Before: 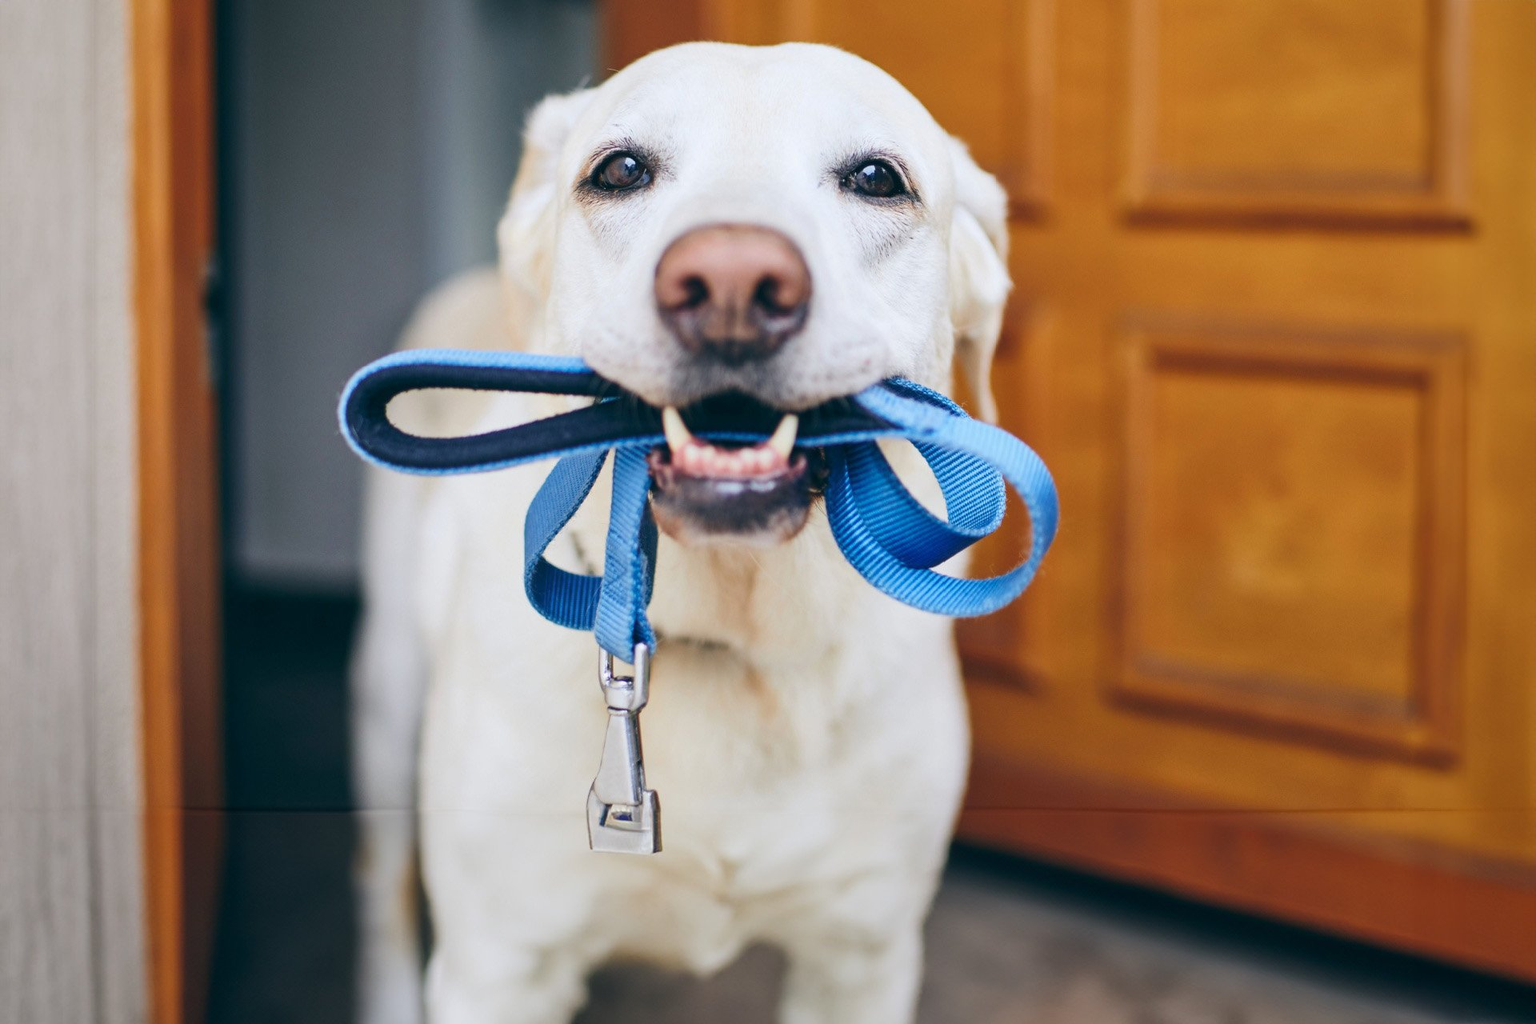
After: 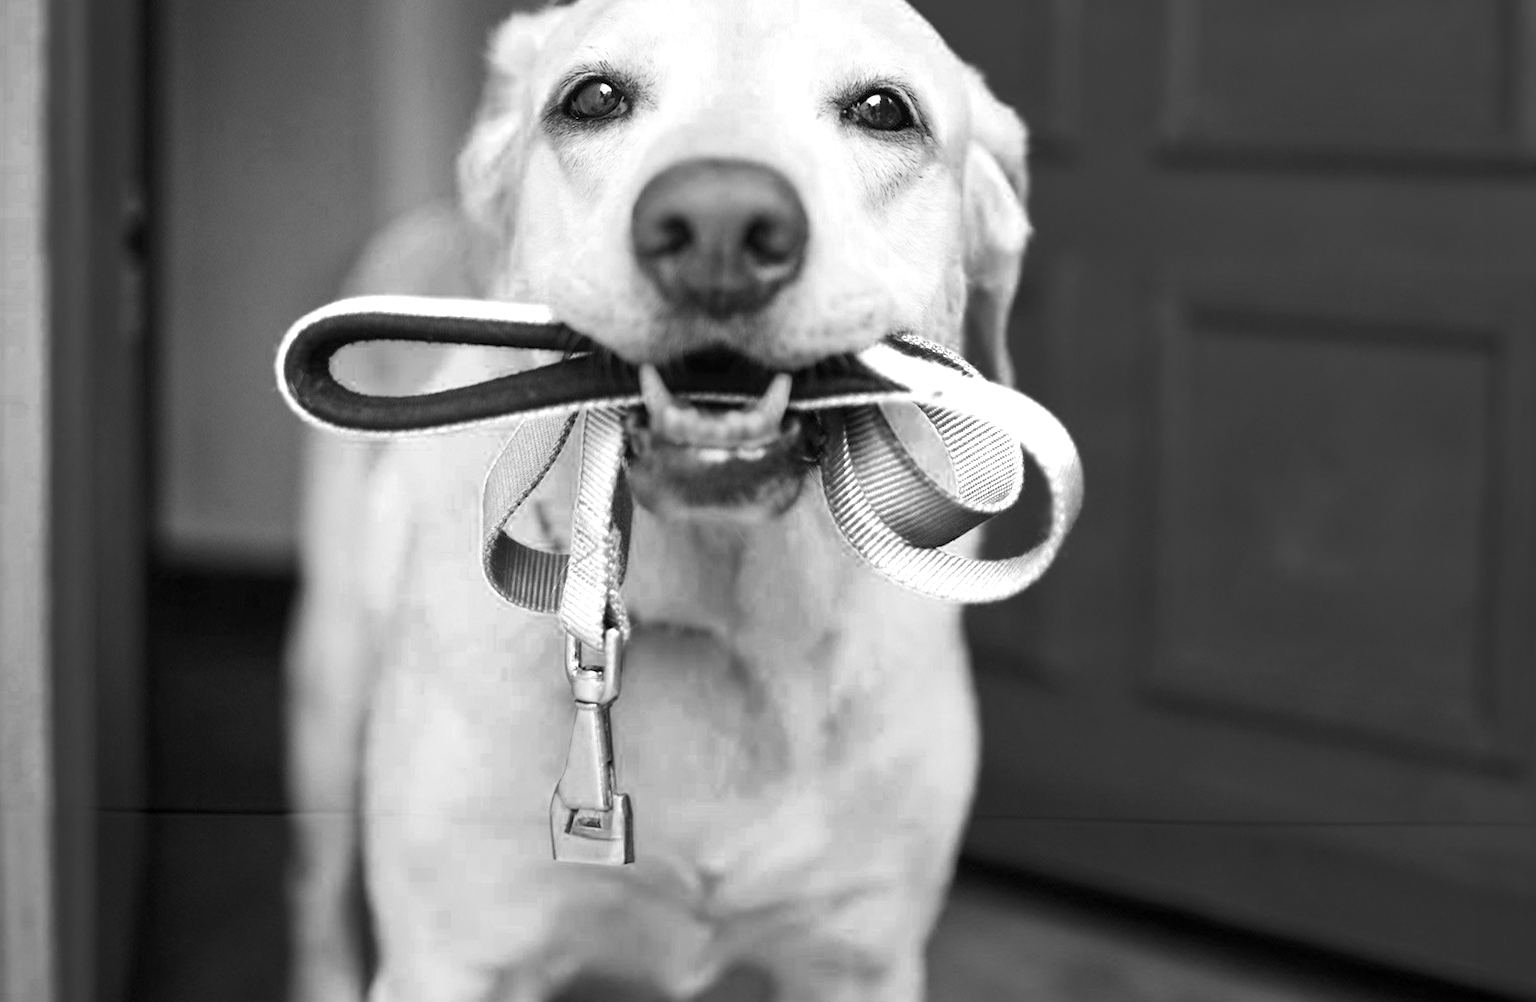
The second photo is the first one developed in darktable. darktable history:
exposure: black level correction 0.005, exposure 0.014 EV, compensate highlight preservation false
rotate and perspective: rotation -1.42°, crop left 0.016, crop right 0.984, crop top 0.035, crop bottom 0.965
color zones: curves: ch0 [(0.287, 0.048) (0.493, 0.484) (0.737, 0.816)]; ch1 [(0, 0) (0.143, 0) (0.286, 0) (0.429, 0) (0.571, 0) (0.714, 0) (0.857, 0)]
crop and rotate: angle -1.96°, left 3.097%, top 4.154%, right 1.586%, bottom 0.529%
